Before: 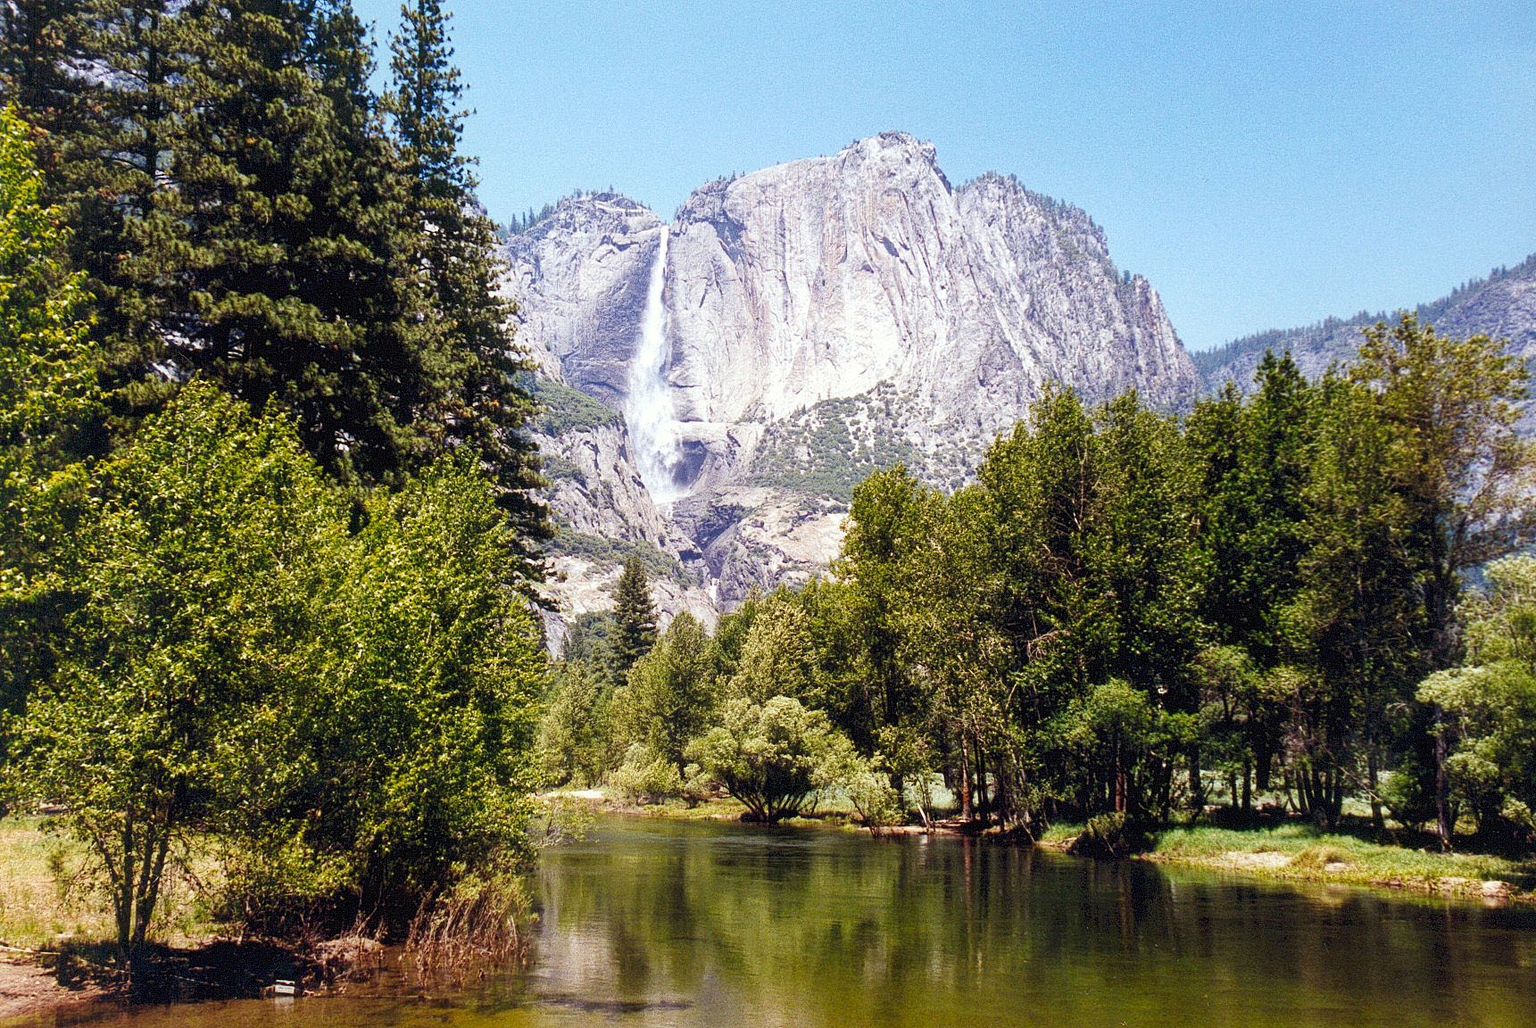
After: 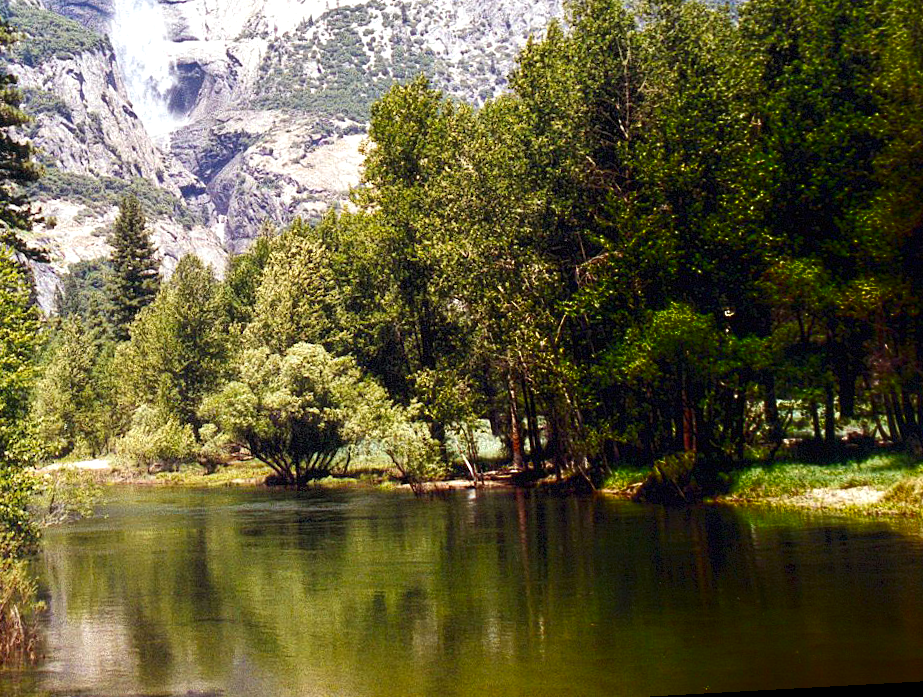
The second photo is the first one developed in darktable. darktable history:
shadows and highlights: shadows -88.03, highlights -35.45, shadows color adjustment 99.15%, highlights color adjustment 0%, soften with gaussian
crop: left 34.479%, top 38.822%, right 13.718%, bottom 5.172%
rotate and perspective: rotation -3.18°, automatic cropping off
exposure: exposure 0.3 EV, compensate highlight preservation false
